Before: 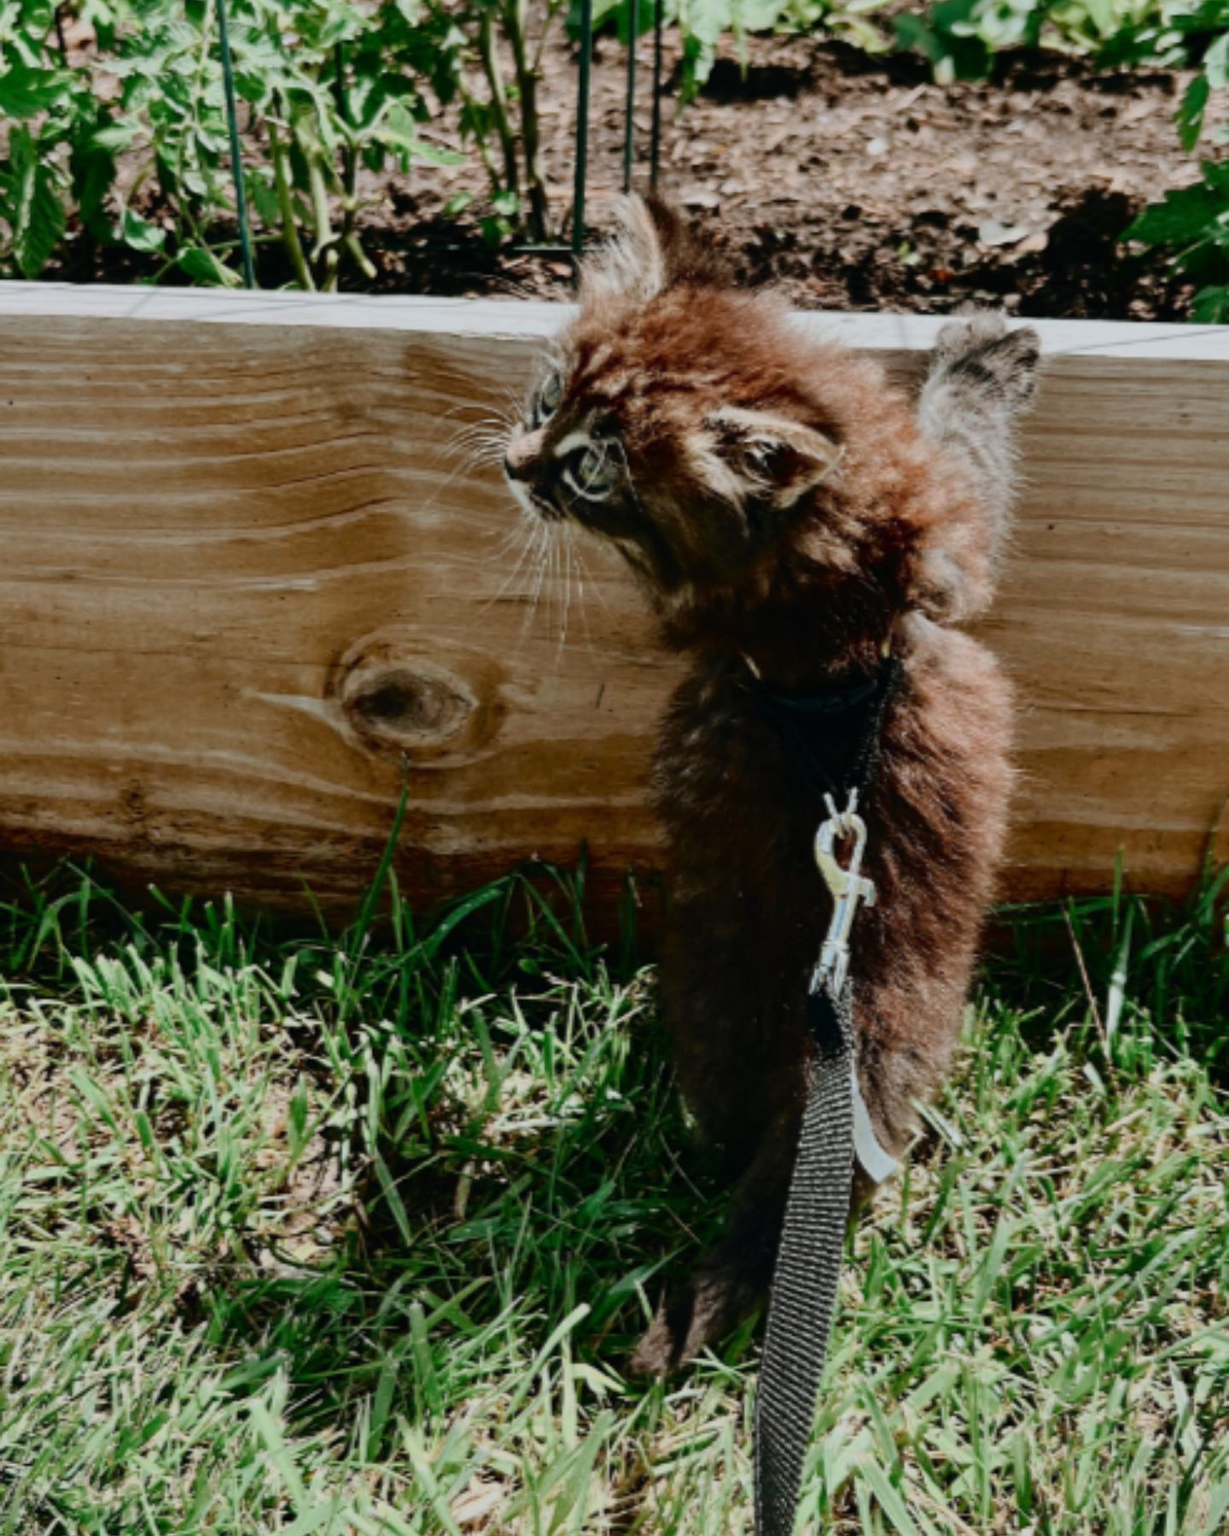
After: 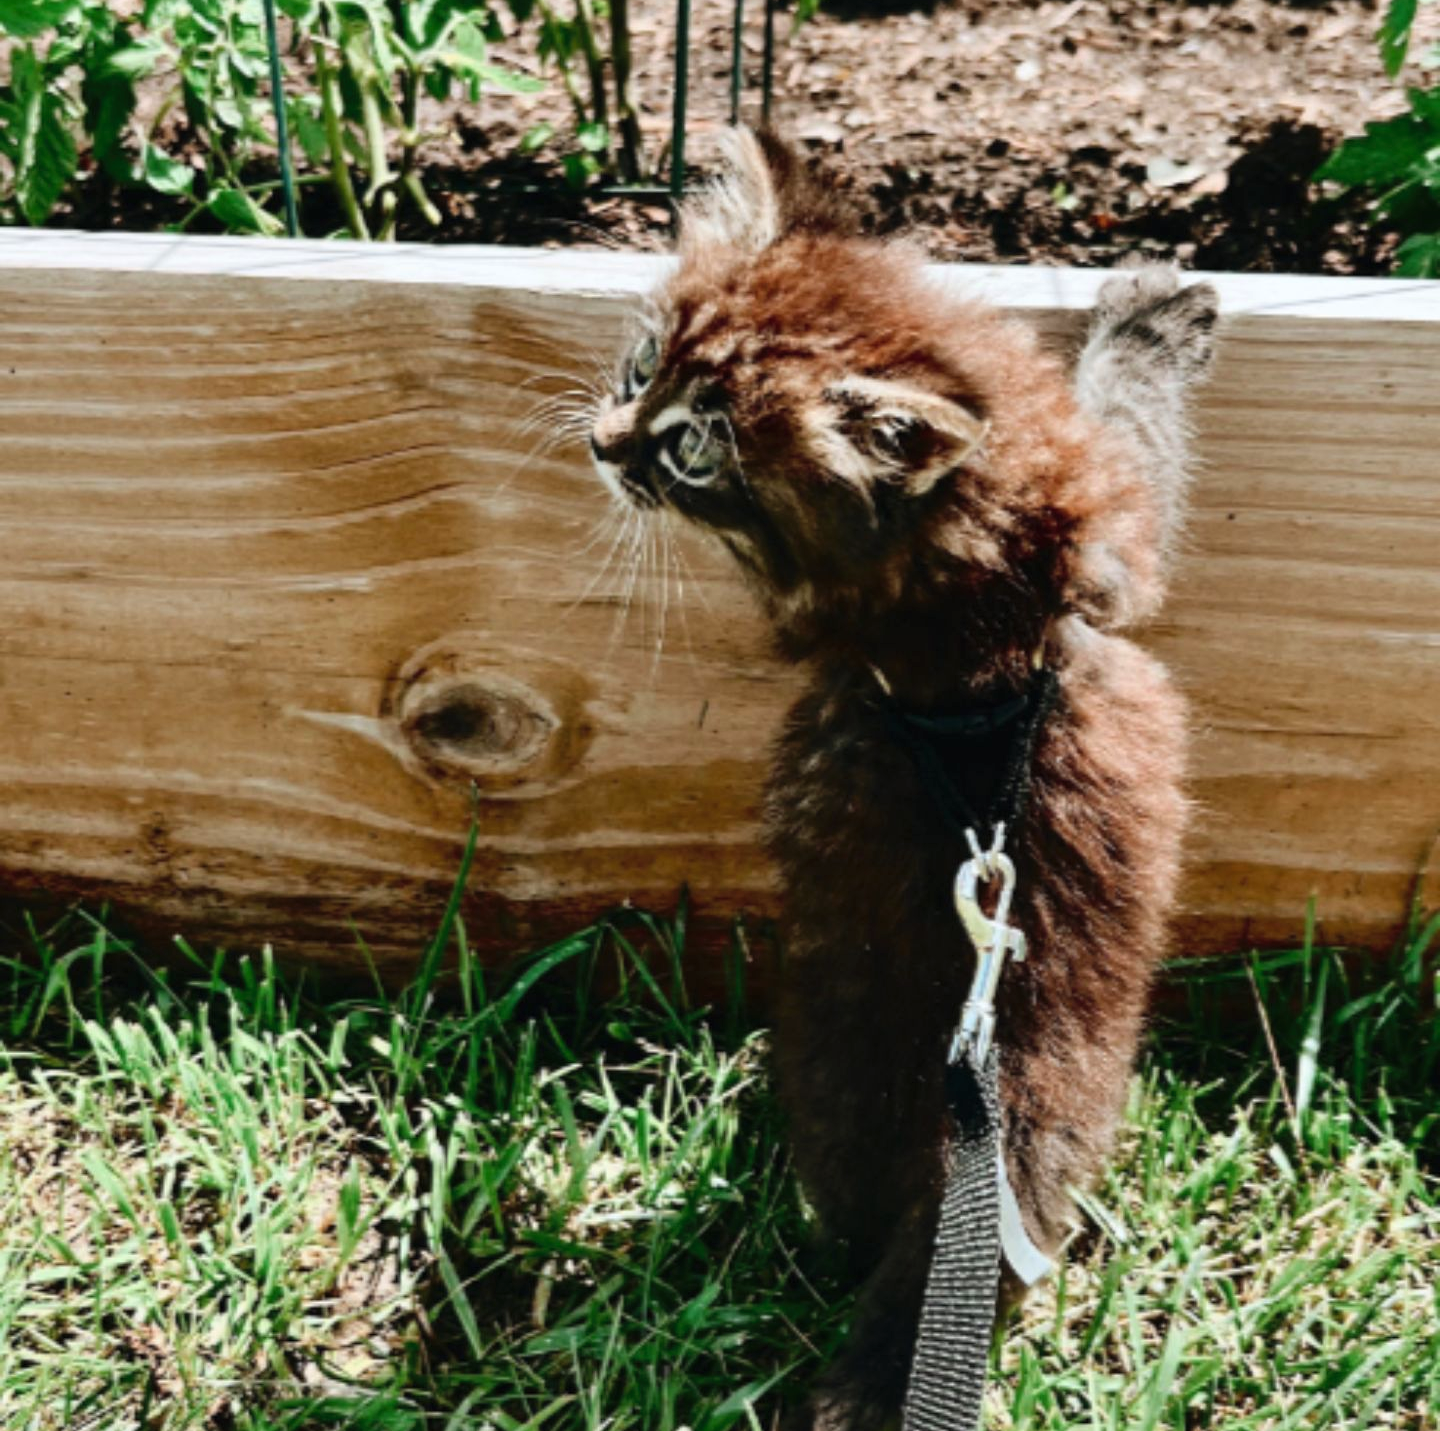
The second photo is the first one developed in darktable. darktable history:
crop and rotate: top 5.664%, bottom 14.786%
contrast brightness saturation: contrast 0.046, brightness 0.057, saturation 0.012
levels: mode automatic, levels [0.044, 0.416, 0.908]
